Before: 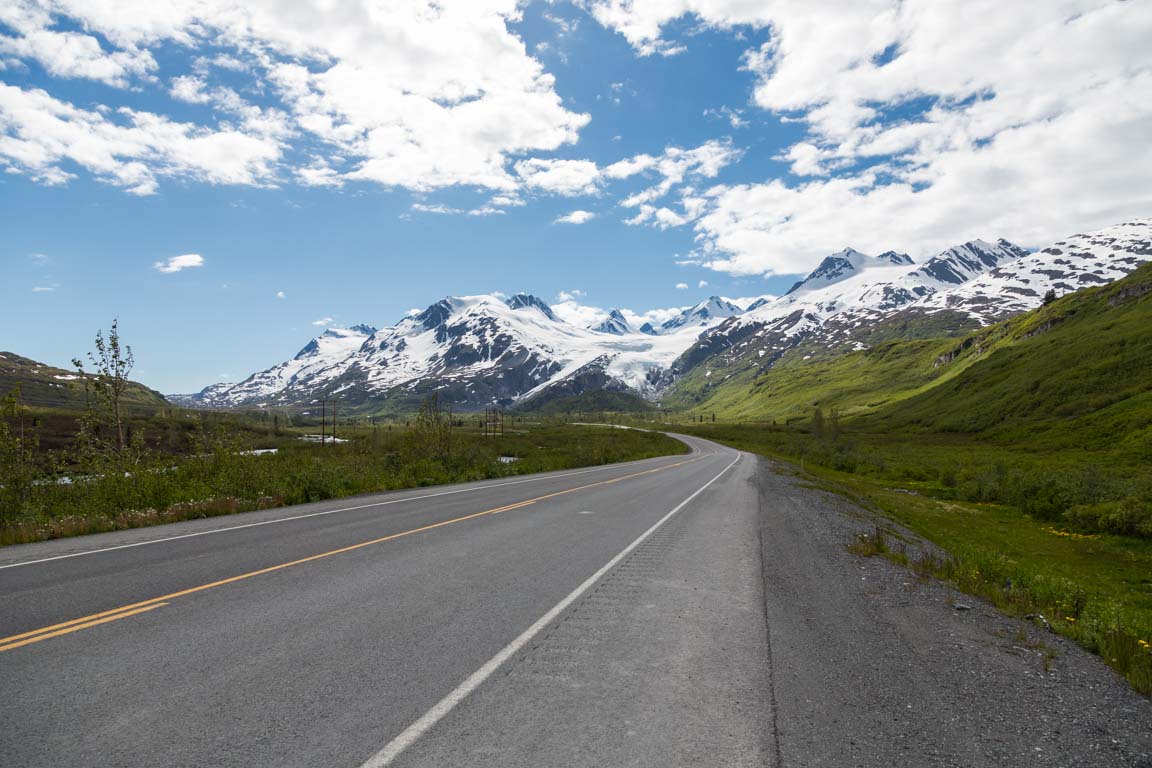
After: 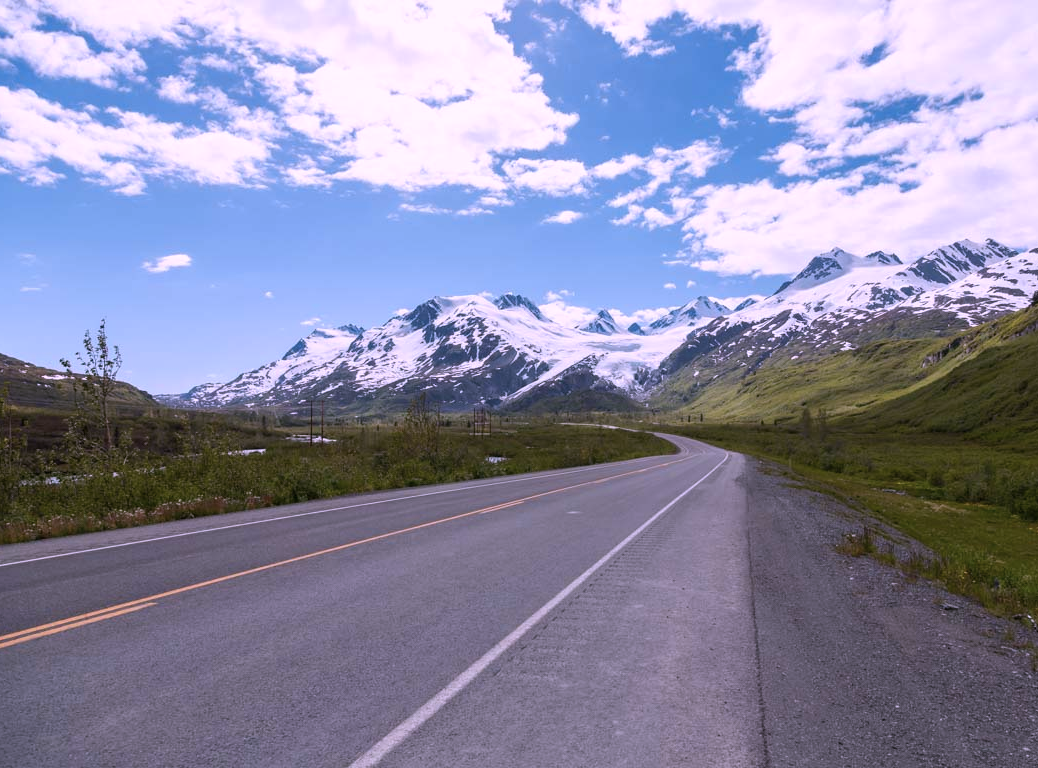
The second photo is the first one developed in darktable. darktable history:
color correction: highlights a* 15.03, highlights b* -25.07
crop and rotate: left 1.088%, right 8.807%
tone equalizer: on, module defaults
